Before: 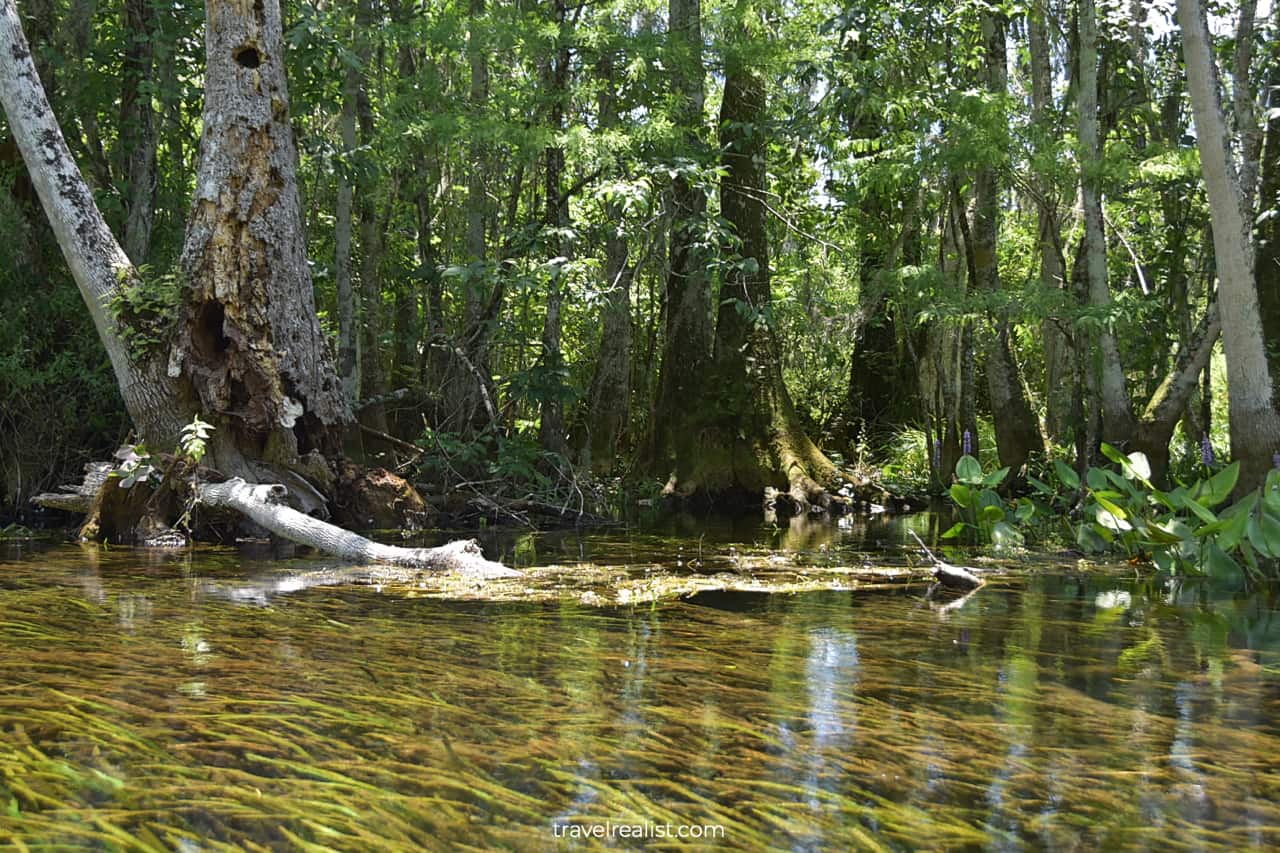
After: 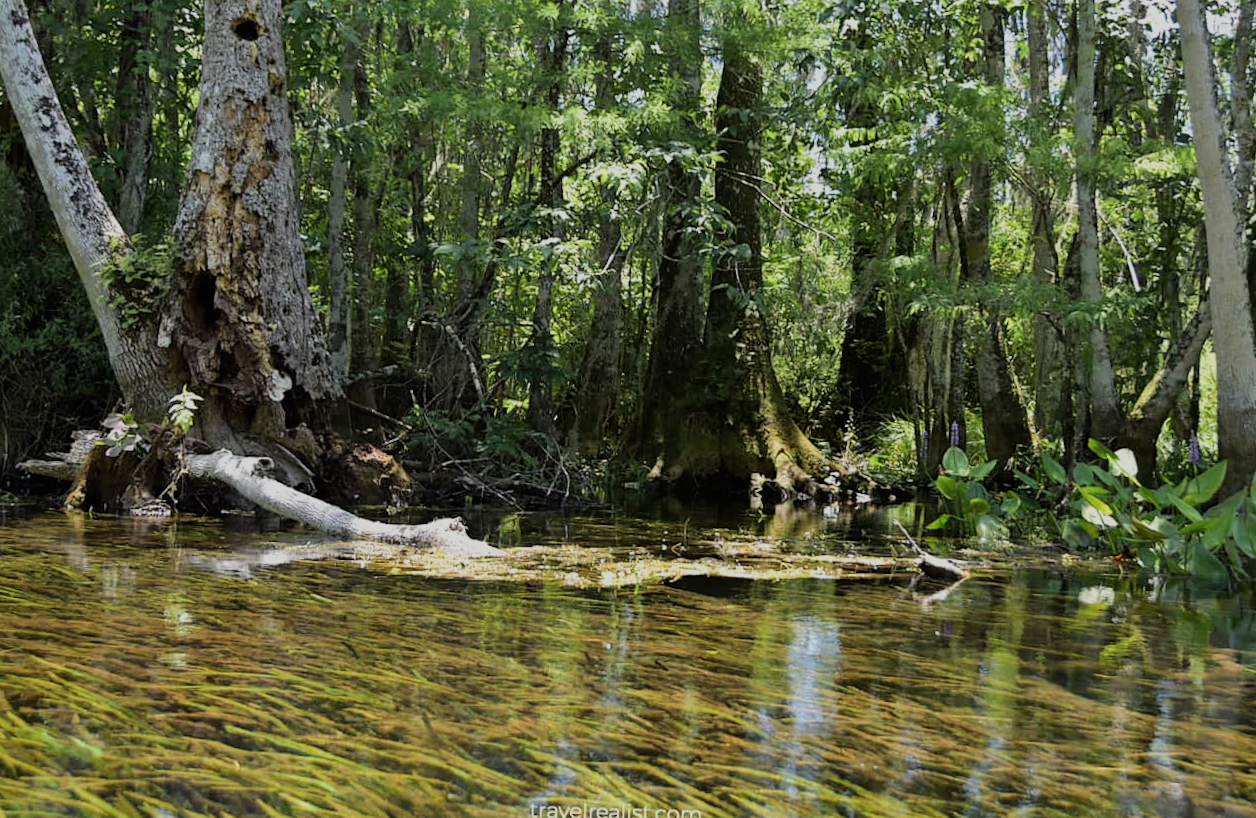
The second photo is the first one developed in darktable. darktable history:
rotate and perspective: rotation 1.57°, crop left 0.018, crop right 0.982, crop top 0.039, crop bottom 0.961
filmic rgb: black relative exposure -7.65 EV, white relative exposure 4.56 EV, hardness 3.61, color science v6 (2022)
